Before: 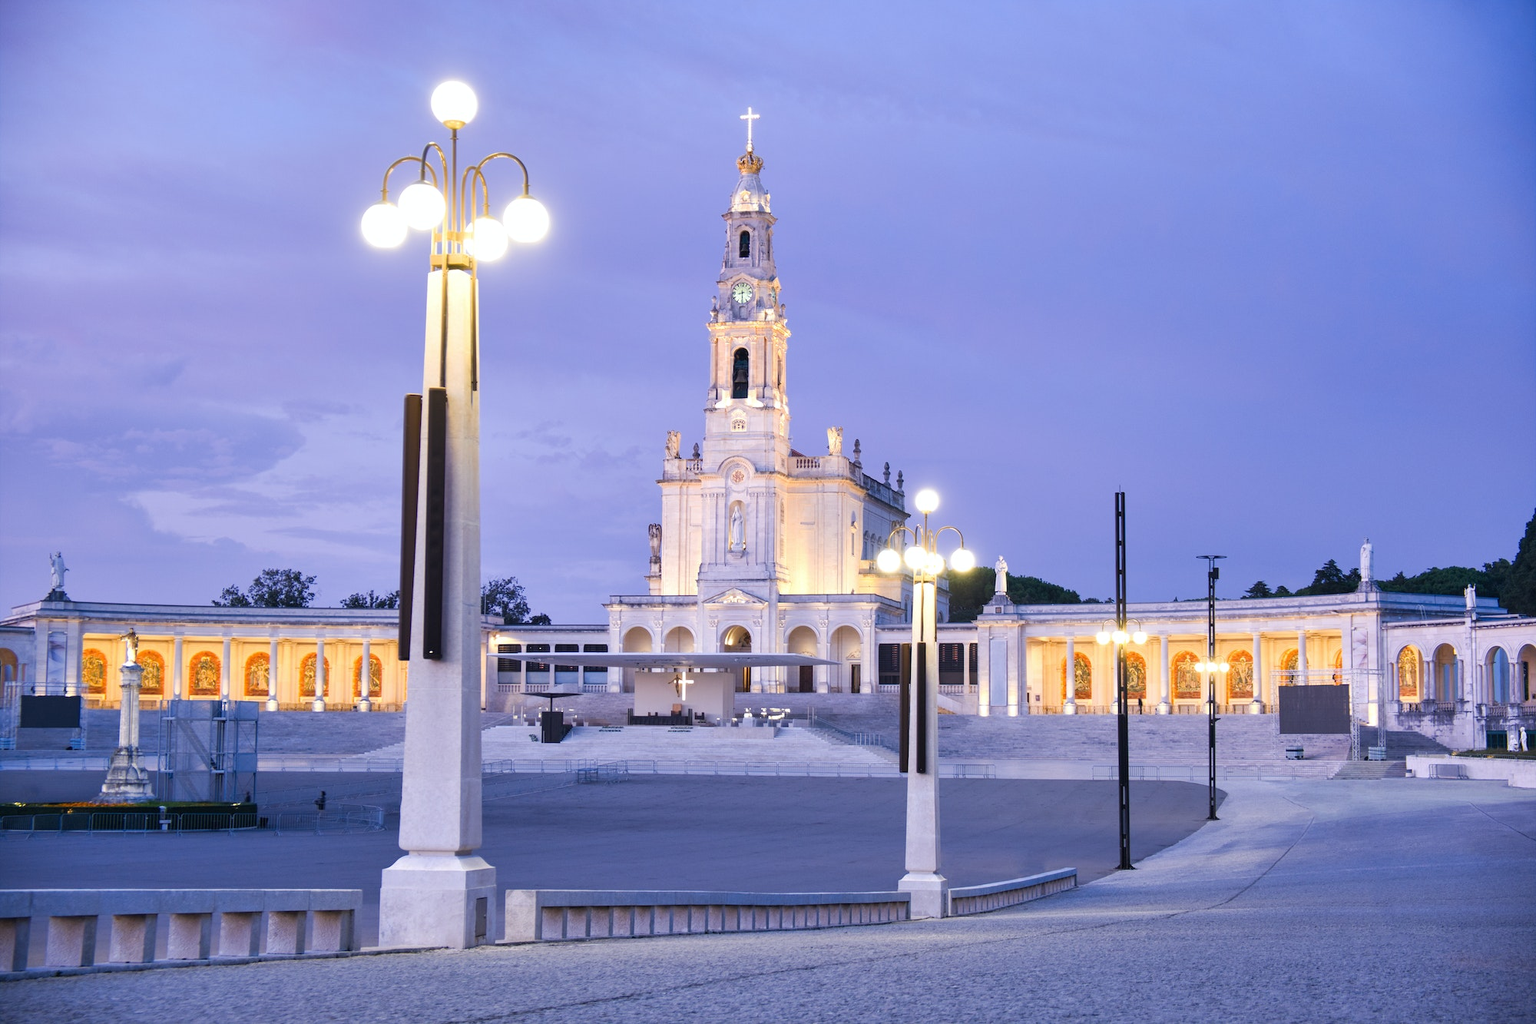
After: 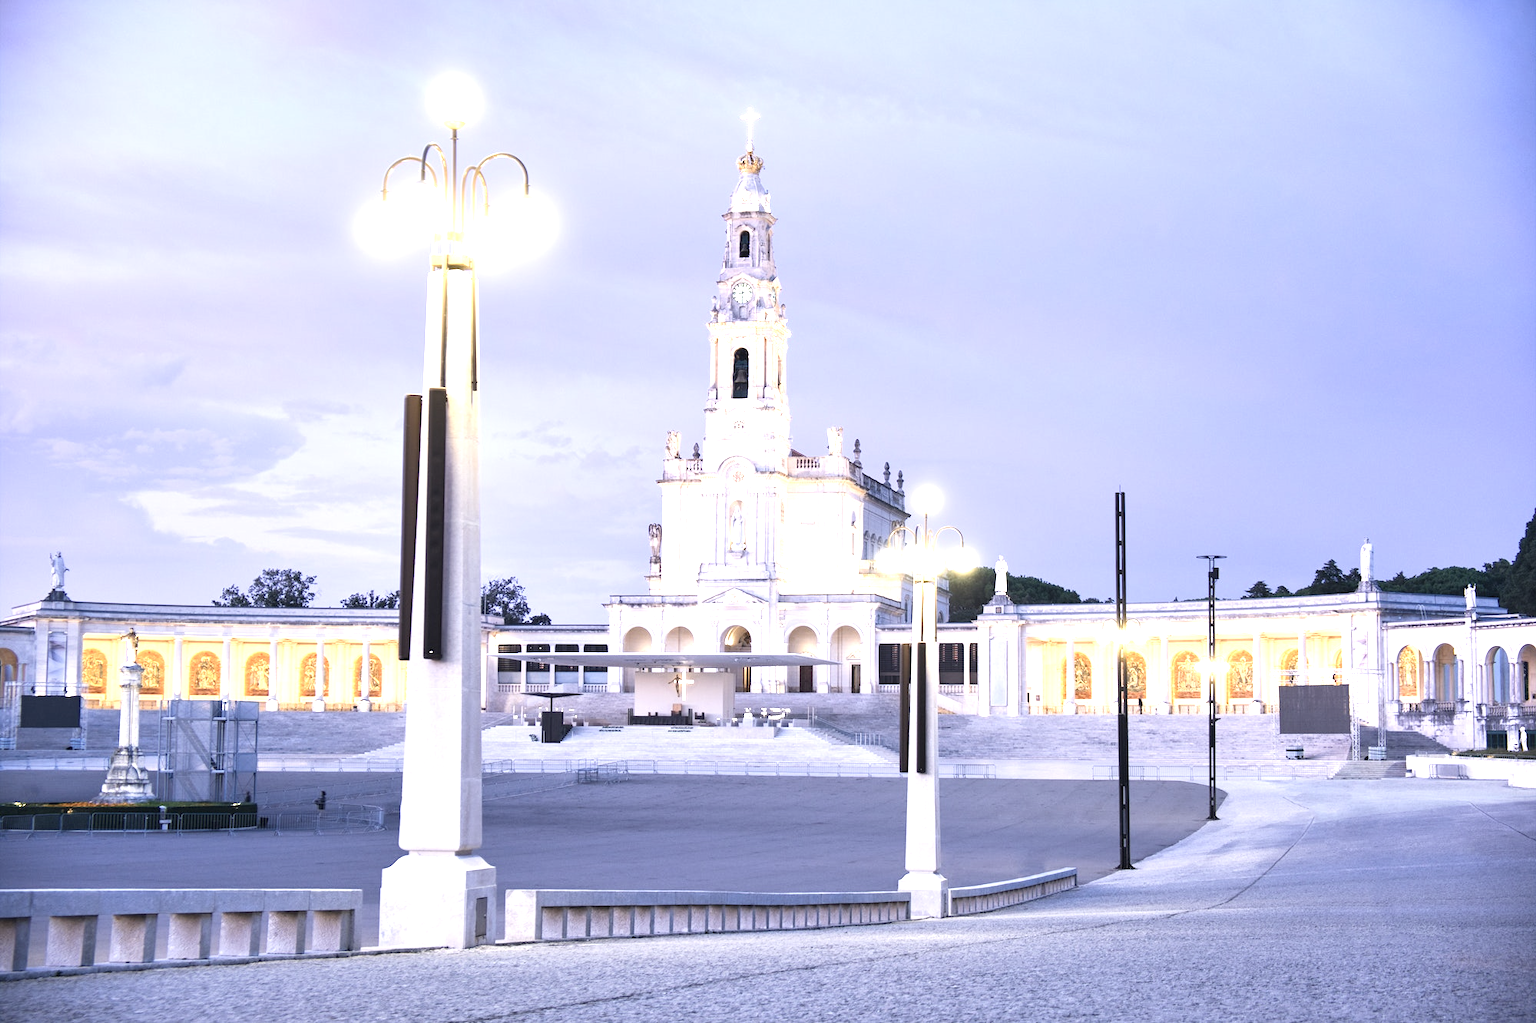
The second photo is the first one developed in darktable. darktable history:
exposure: black level correction 0, exposure 1.1 EV, compensate highlight preservation false
contrast brightness saturation: contrast 0.1, saturation -0.36
